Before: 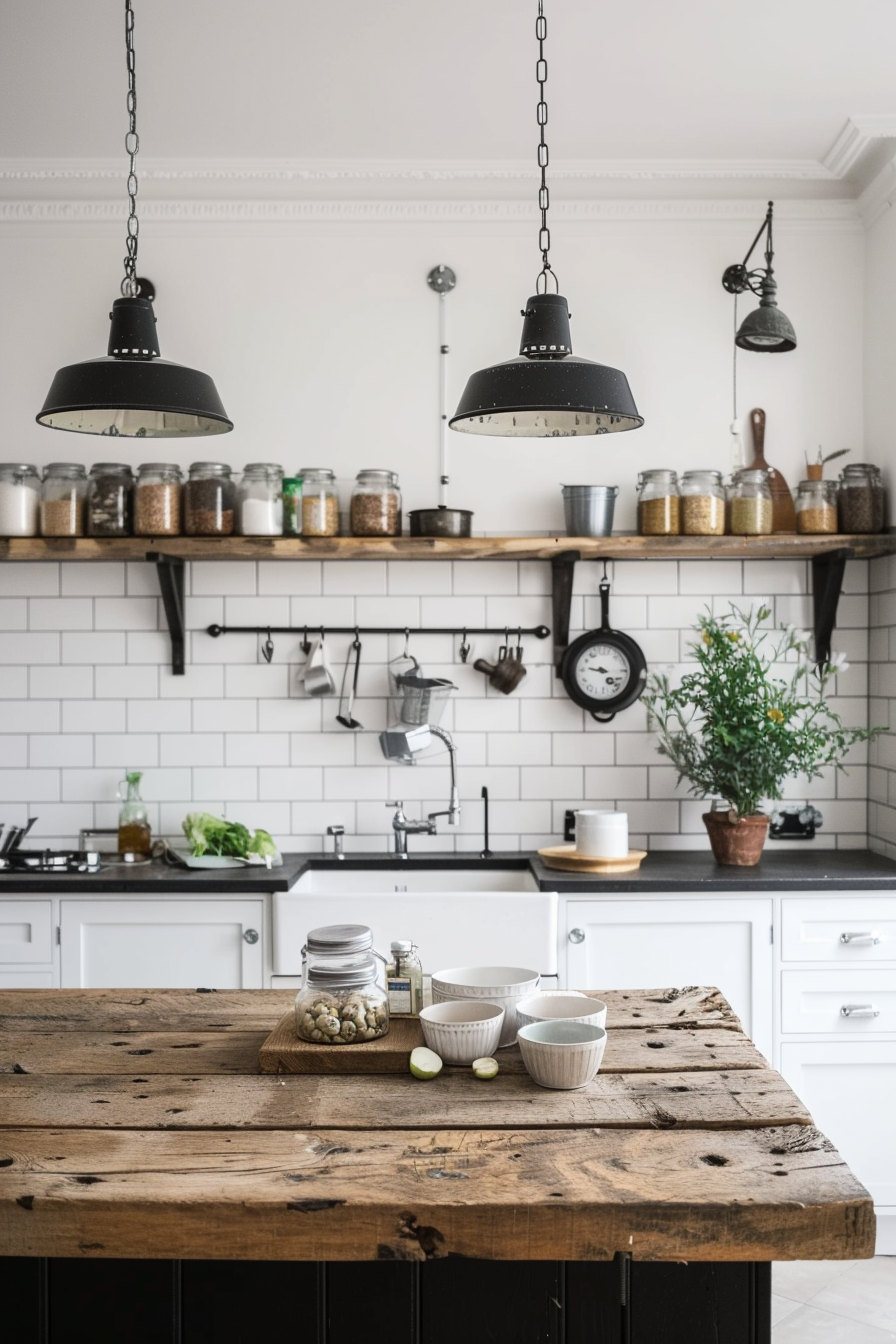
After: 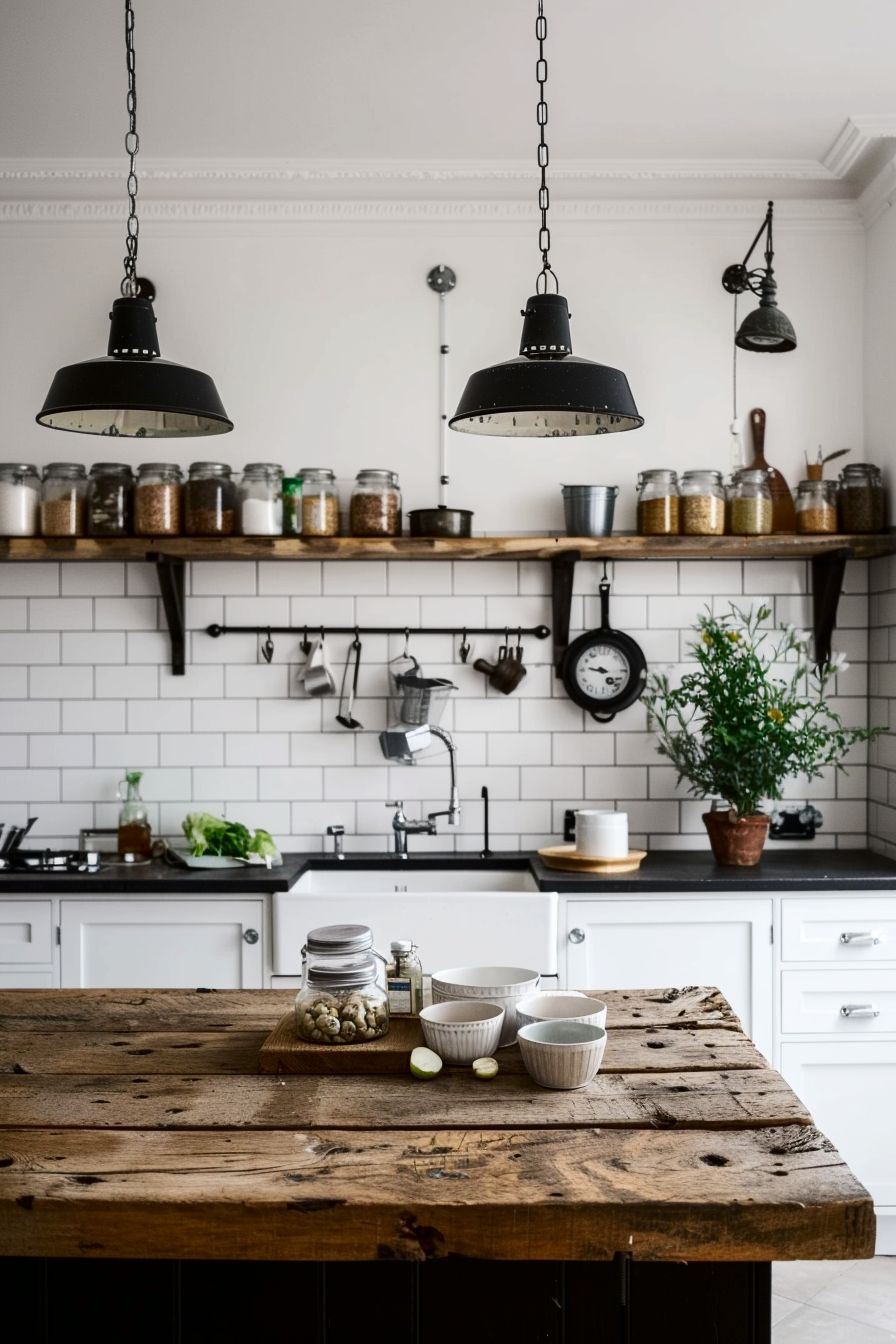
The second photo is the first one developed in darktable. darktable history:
contrast brightness saturation: contrast 0.128, brightness -0.234, saturation 0.149
levels: mode automatic, levels [0.016, 0.484, 0.953]
